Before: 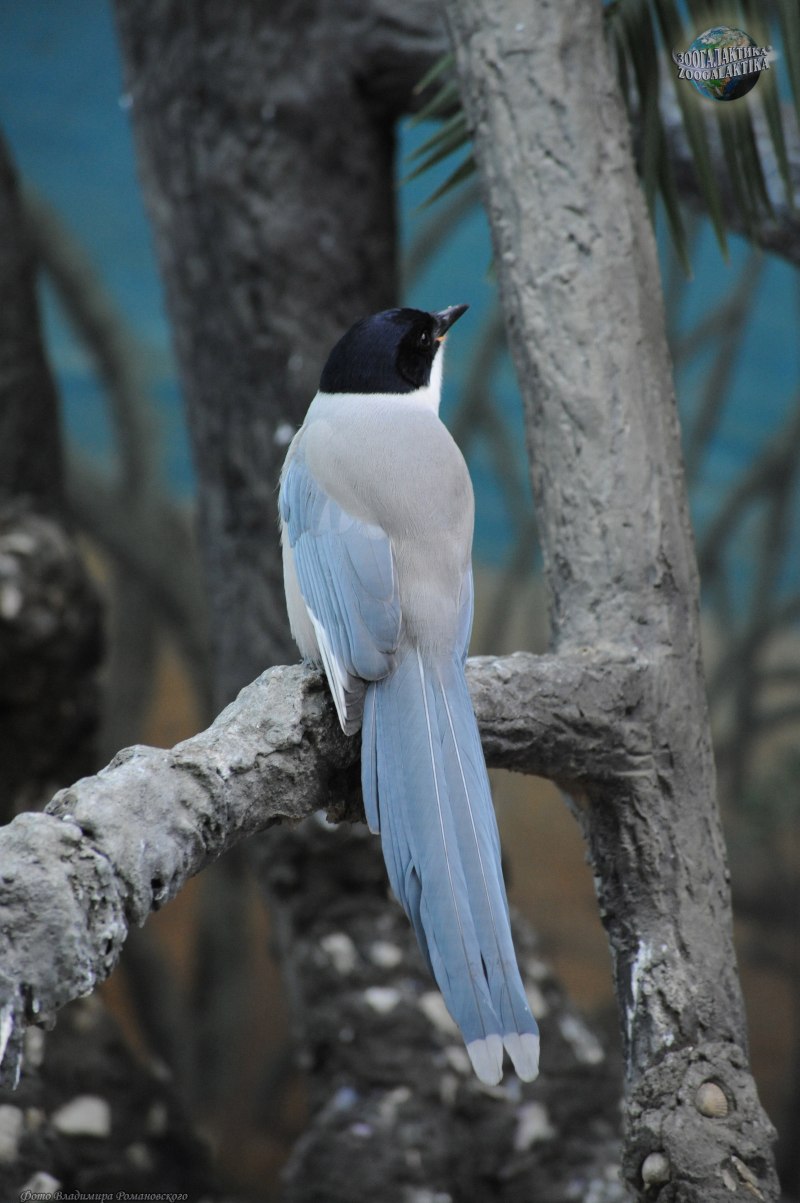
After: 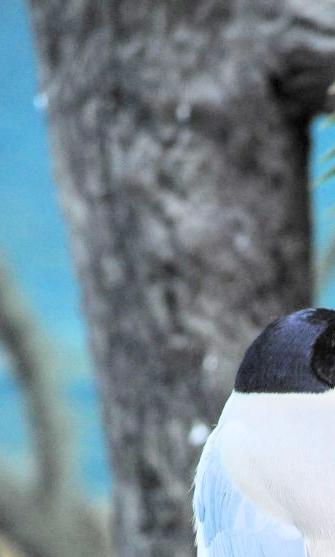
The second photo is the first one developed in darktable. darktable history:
crop and rotate: left 10.817%, top 0.062%, right 47.194%, bottom 53.626%
filmic rgb: black relative exposure -7.65 EV, white relative exposure 4.56 EV, hardness 3.61, color science v6 (2022)
local contrast: on, module defaults
exposure: black level correction 0, exposure 2.138 EV, compensate exposure bias true, compensate highlight preservation false
